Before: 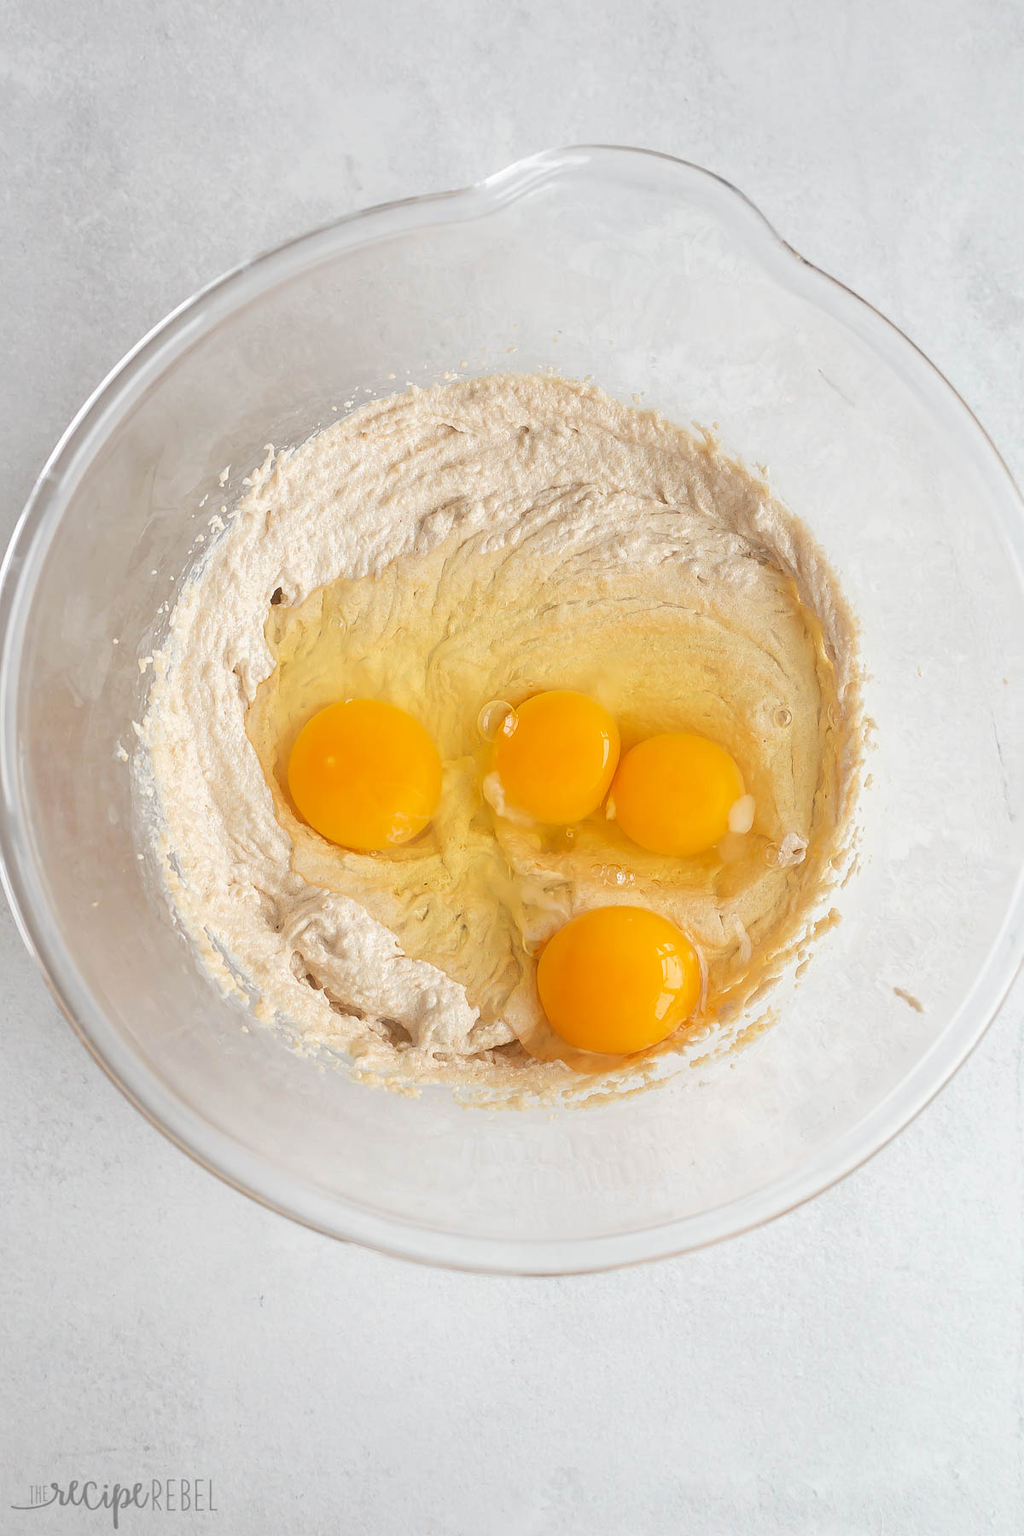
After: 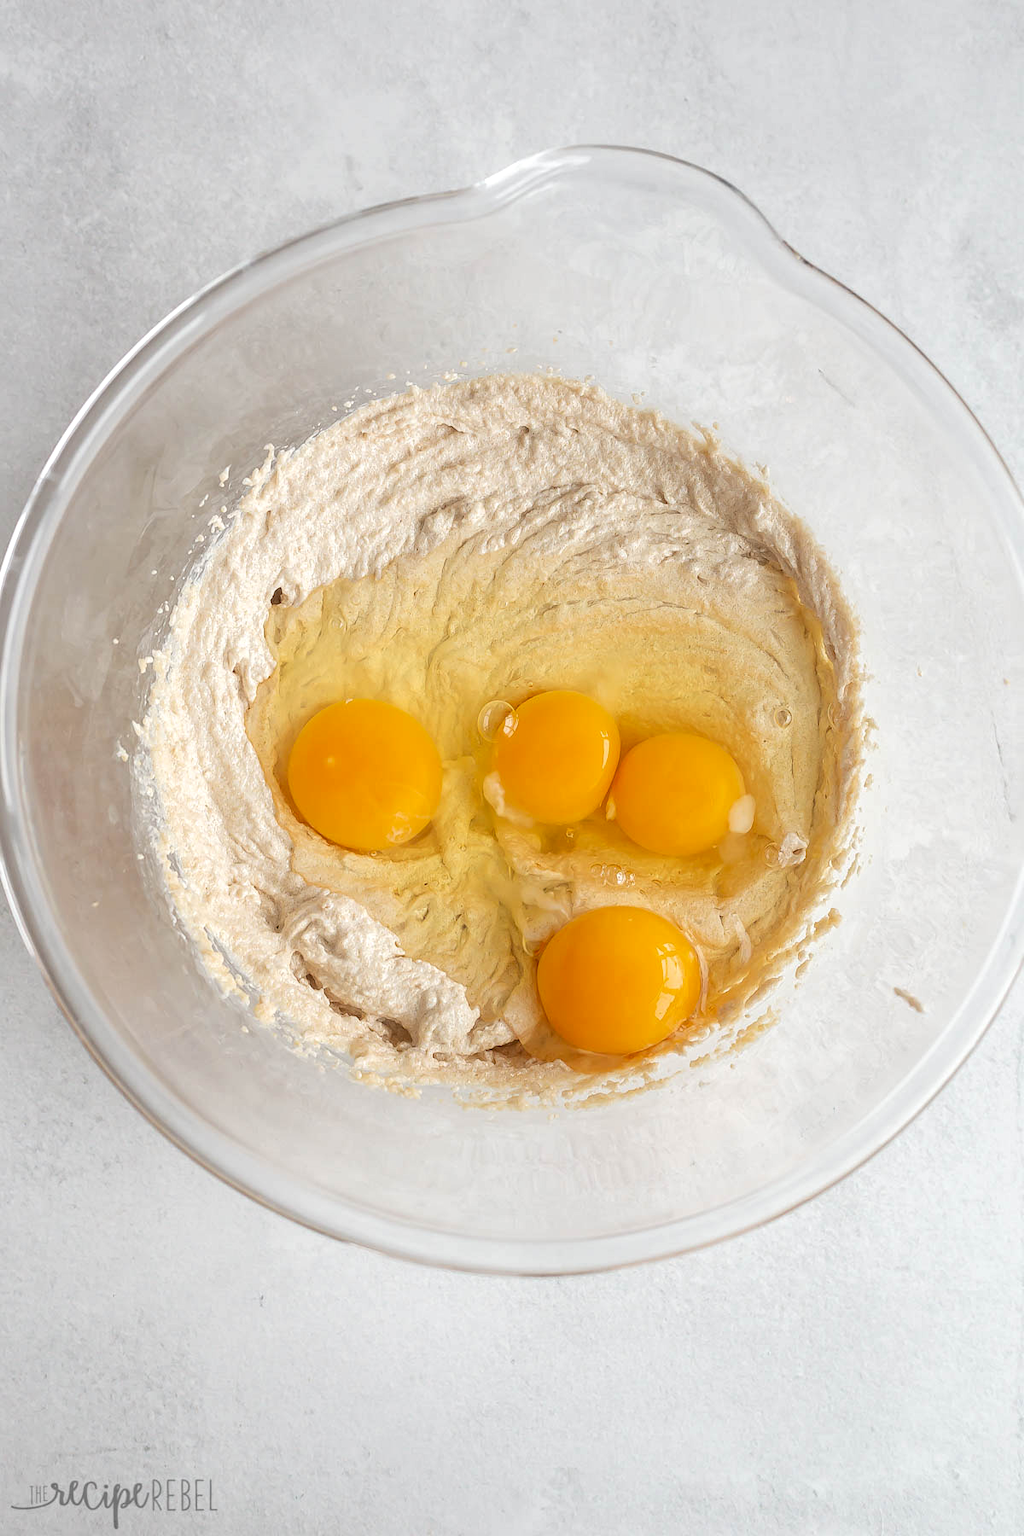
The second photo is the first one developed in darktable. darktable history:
local contrast: detail 130%
exposure: exposure -0.003 EV, compensate highlight preservation false
